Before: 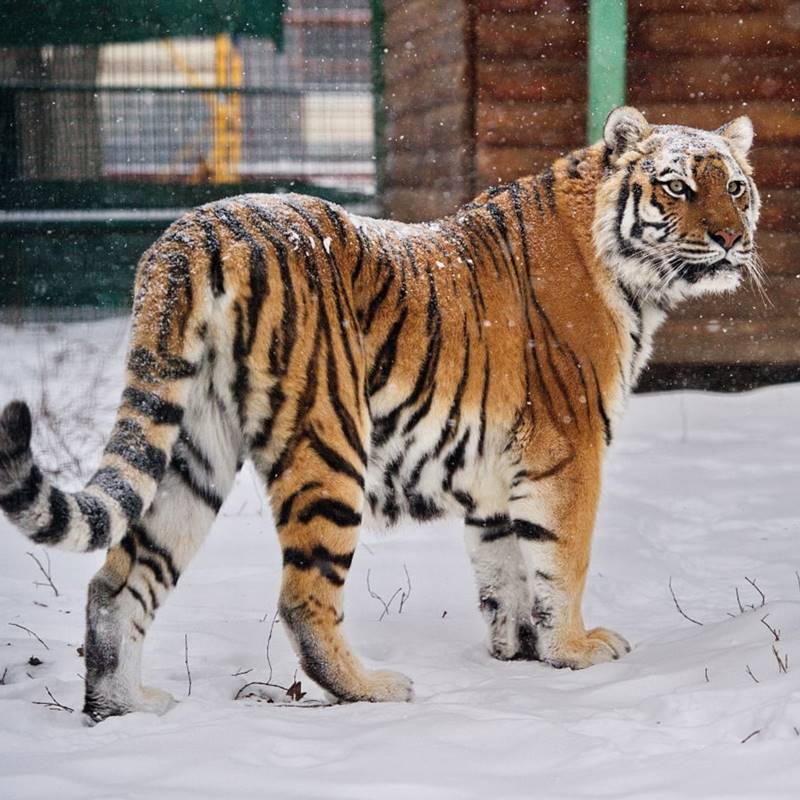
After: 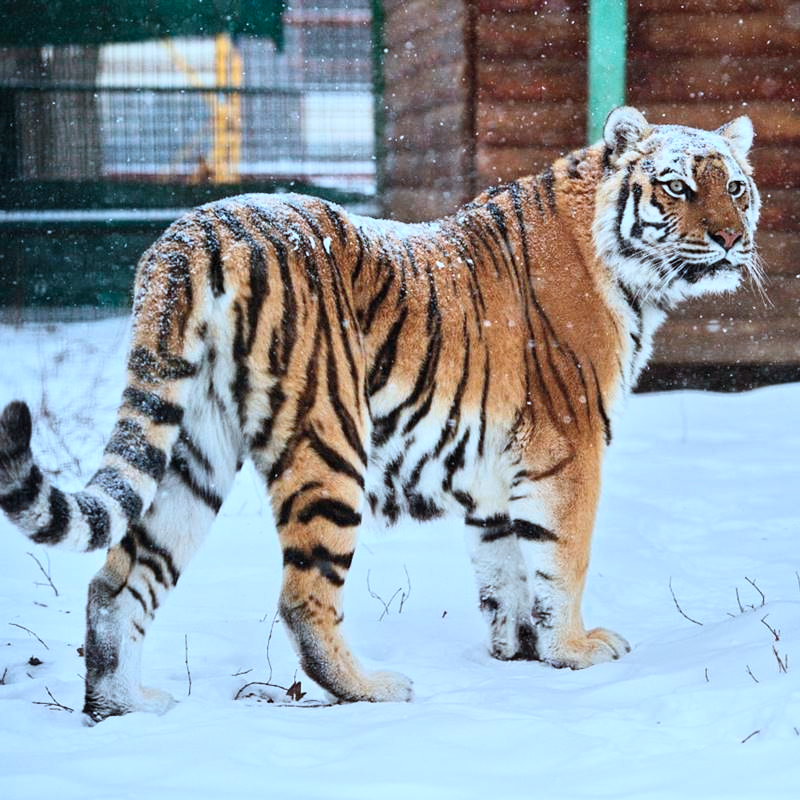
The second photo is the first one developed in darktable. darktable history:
contrast brightness saturation: contrast 0.205, brightness 0.149, saturation 0.137
color correction: highlights a* -9.82, highlights b* -21.96
